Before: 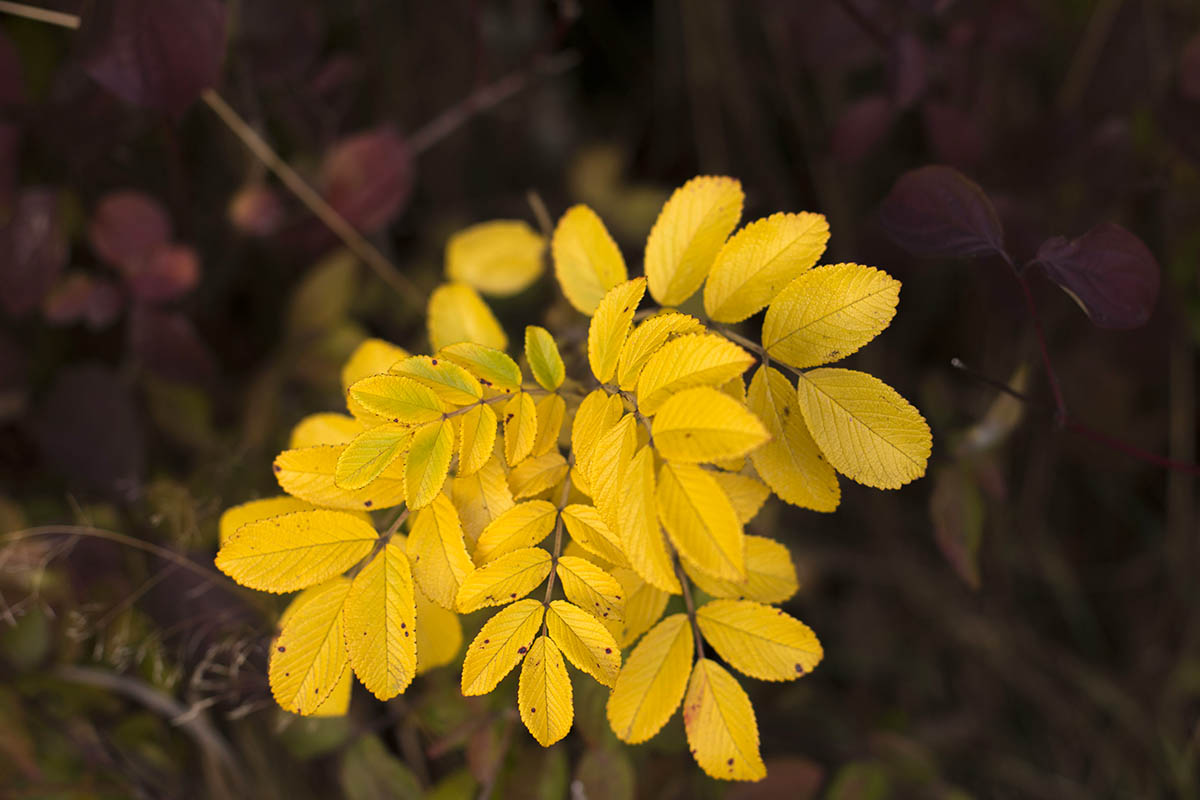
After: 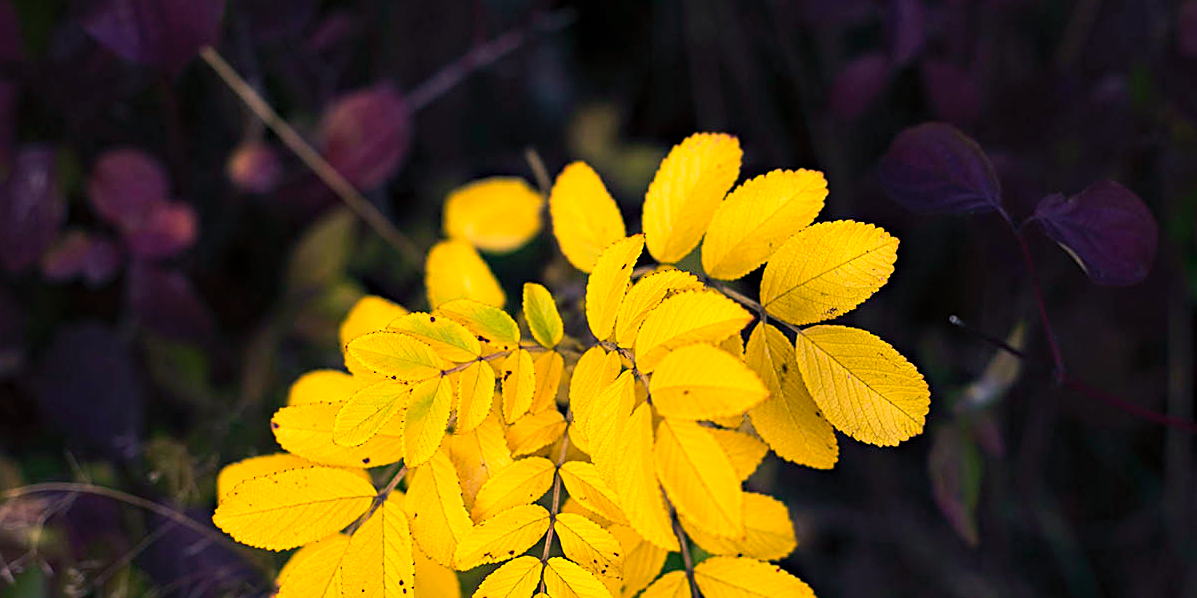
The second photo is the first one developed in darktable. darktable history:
crop: left 0.21%, top 5.475%, bottom 19.746%
contrast brightness saturation: contrast 0.196, brightness 0.157, saturation 0.217
sharpen: on, module defaults
color balance rgb: shadows lift › luminance -40.767%, shadows lift › chroma 14.417%, shadows lift › hue 259.02°, highlights gain › chroma 0.156%, highlights gain › hue 330.05°, perceptual saturation grading › global saturation 0.238%
haze removal: compatibility mode true, adaptive false
